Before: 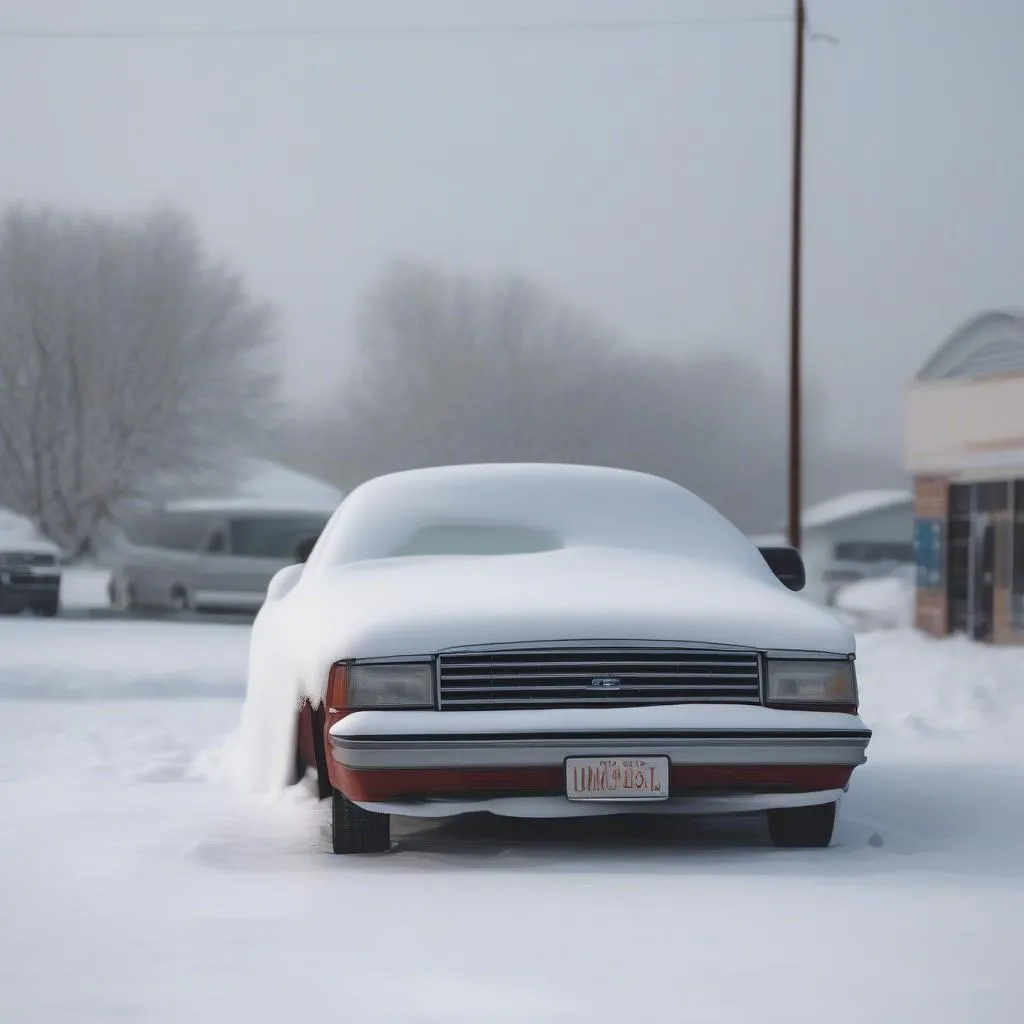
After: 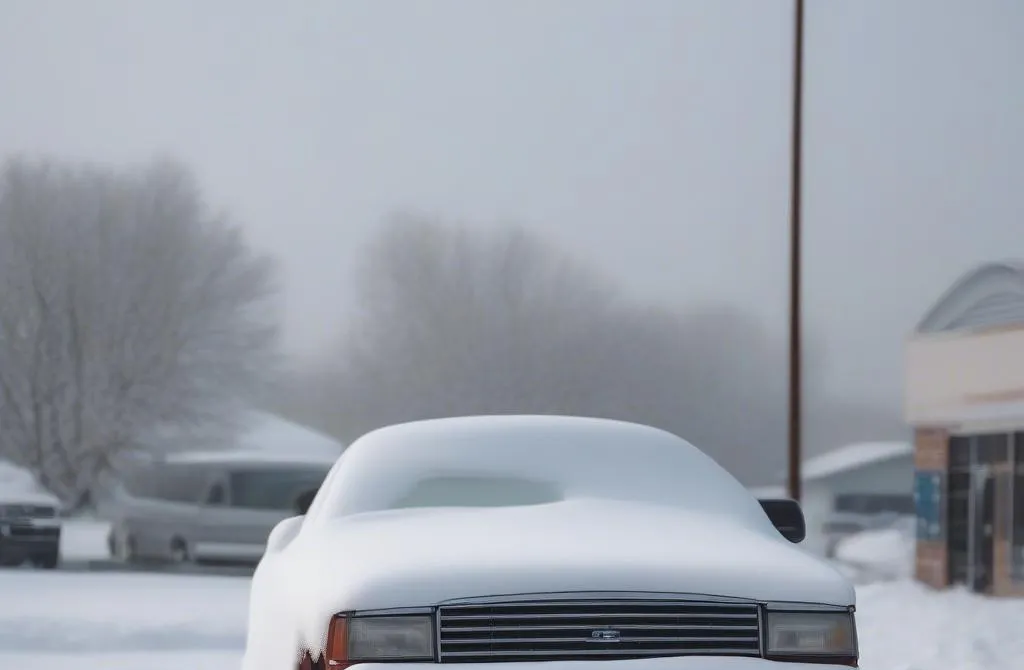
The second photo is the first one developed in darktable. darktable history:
exposure: black level correction 0.001, compensate highlight preservation false
crop and rotate: top 4.743%, bottom 29.76%
